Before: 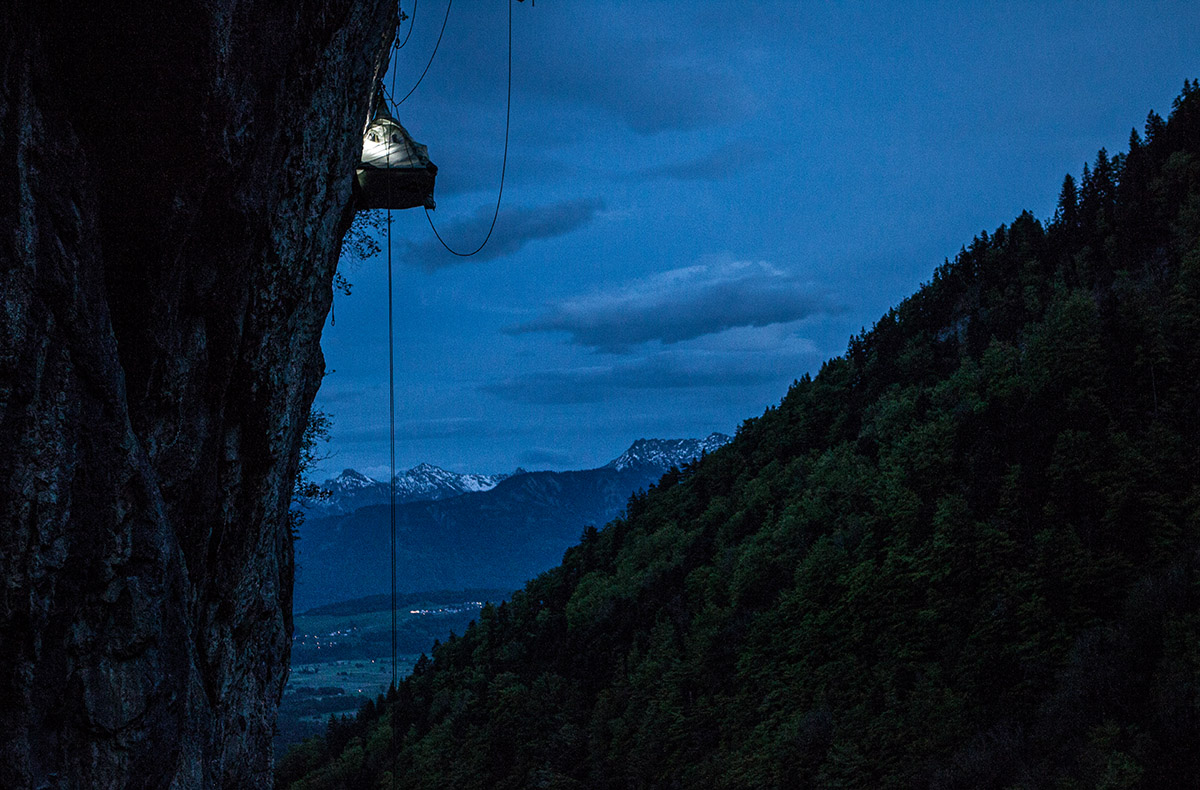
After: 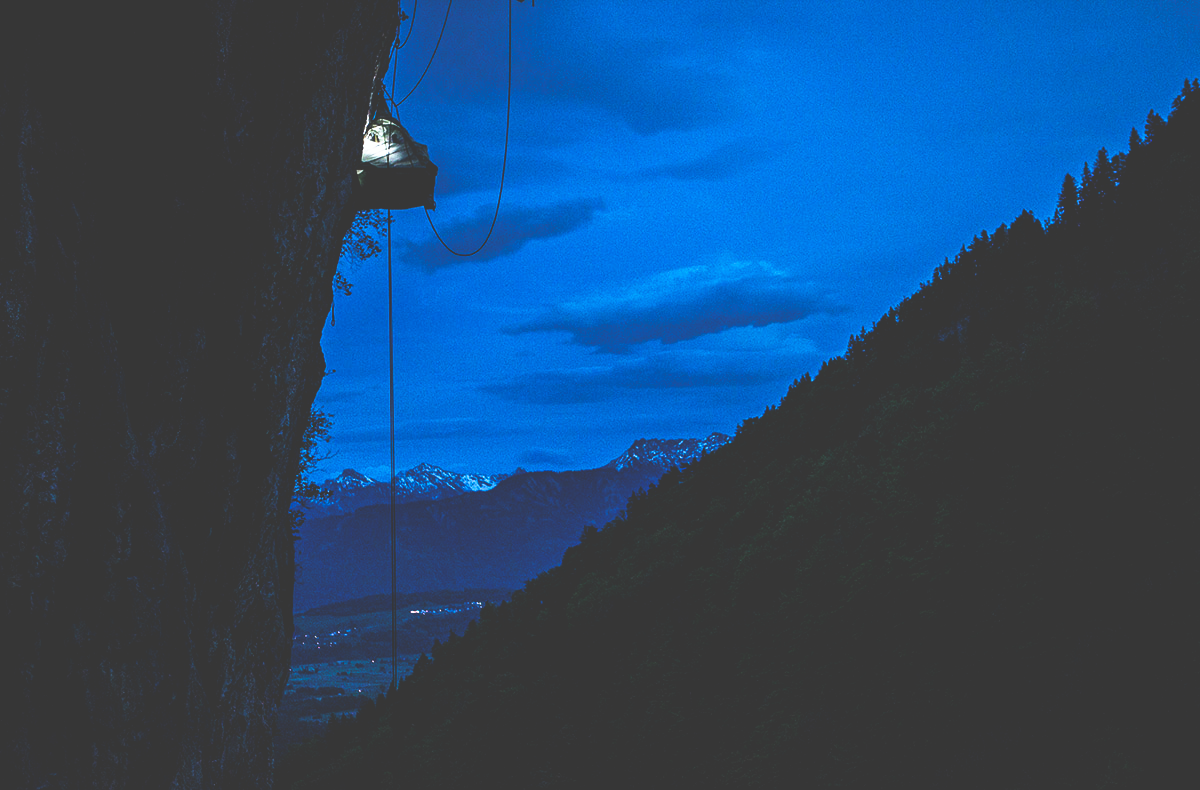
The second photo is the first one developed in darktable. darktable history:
base curve: curves: ch0 [(0, 0.036) (0.007, 0.037) (0.604, 0.887) (1, 1)], preserve colors none
color calibration: output R [0.946, 0.065, -0.013, 0], output G [-0.246, 1.264, -0.017, 0], output B [0.046, -0.098, 1.05, 0], gray › normalize channels true, illuminant as shot in camera, x 0.358, y 0.373, temperature 4628.91 K, gamut compression 0.022
